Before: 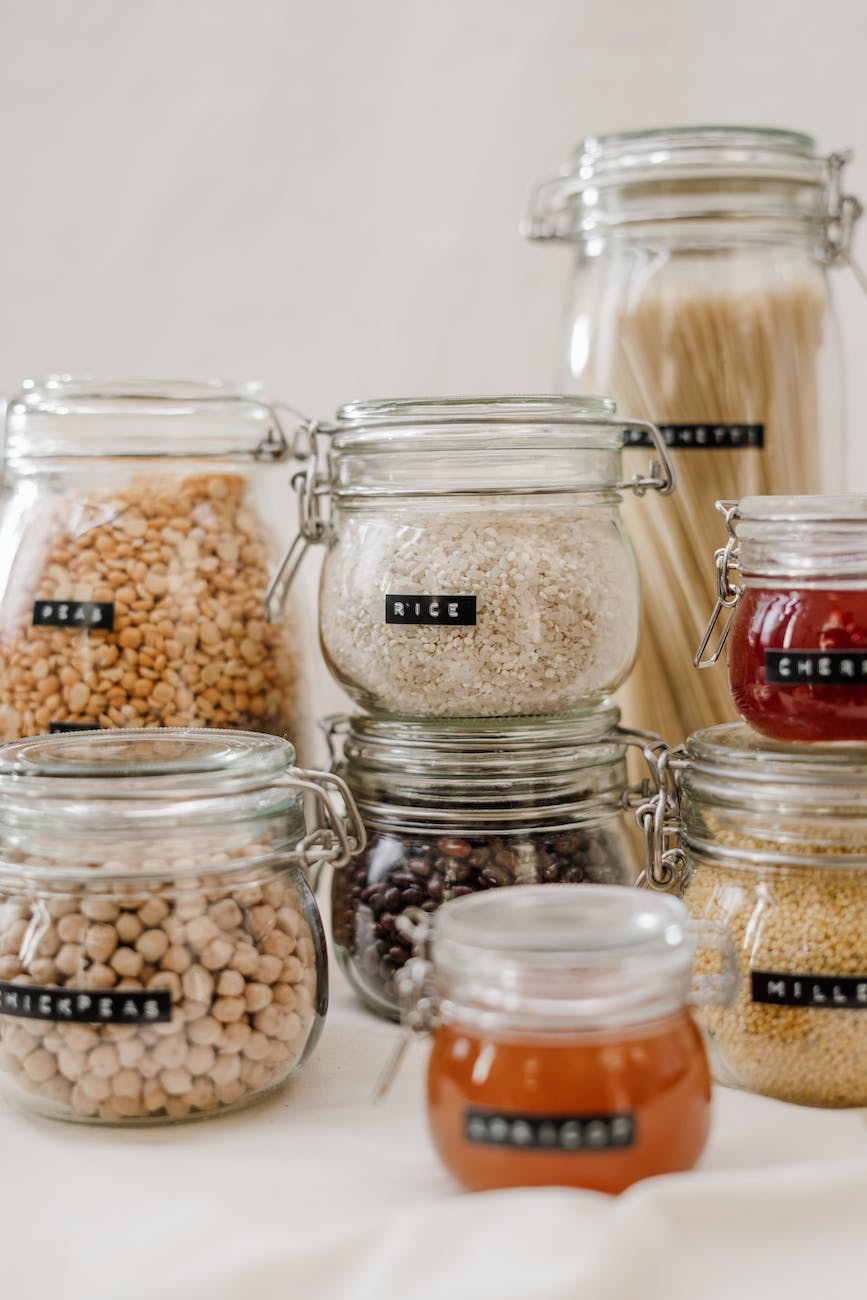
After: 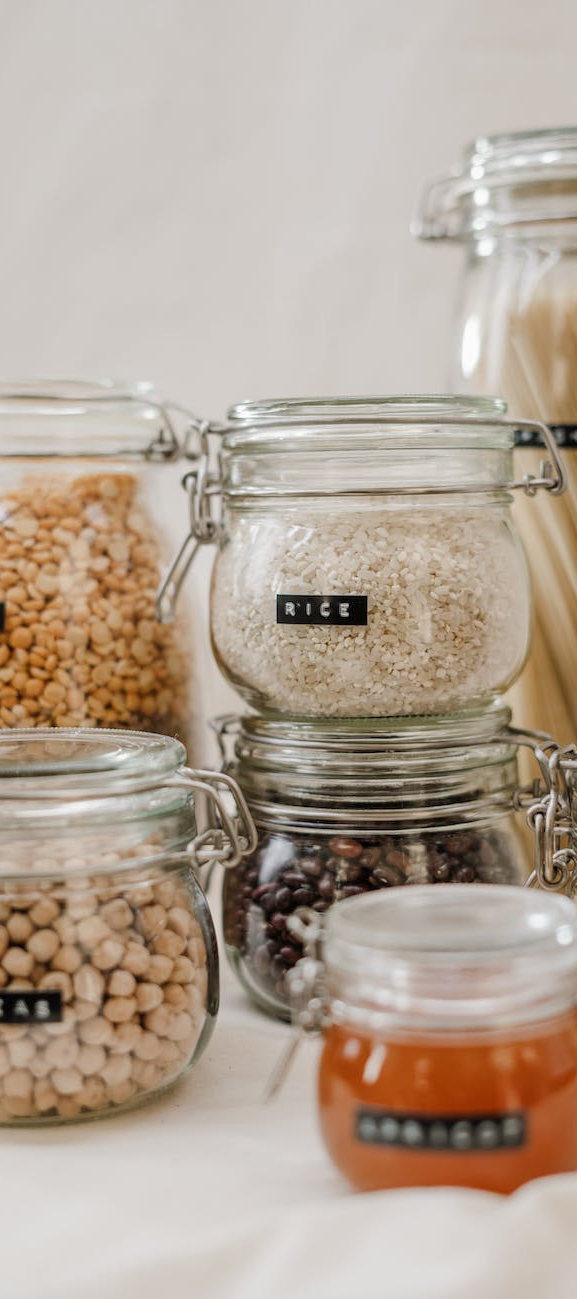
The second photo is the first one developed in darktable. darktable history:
crop and rotate: left 12.648%, right 20.685%
shadows and highlights: shadows 25, highlights -25
